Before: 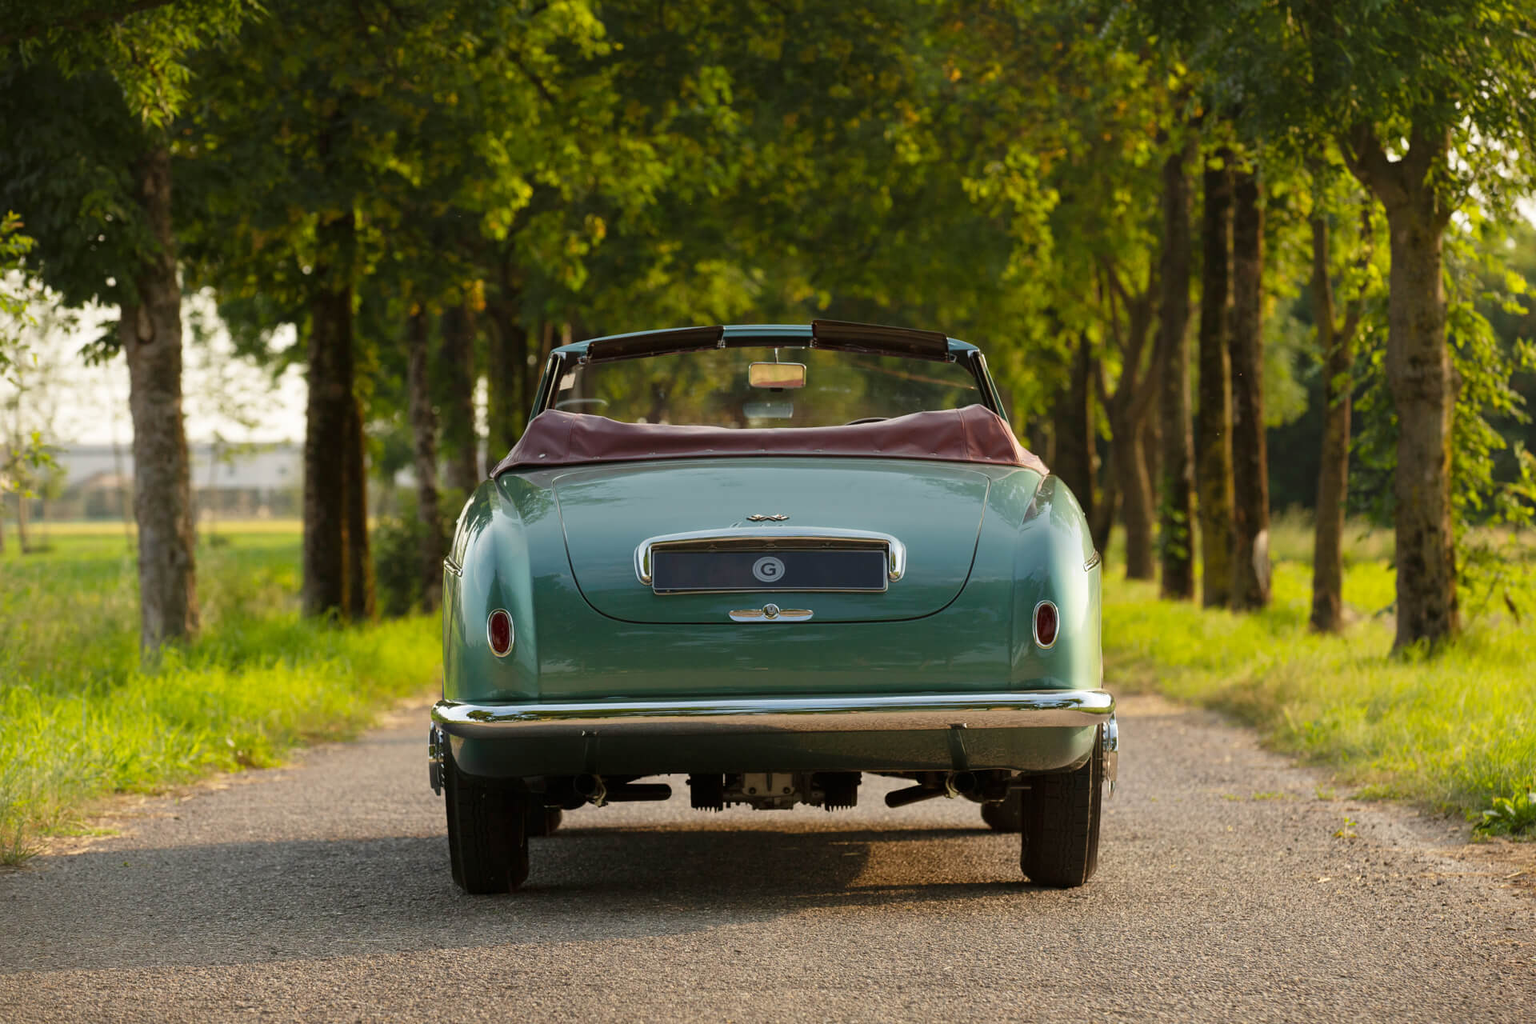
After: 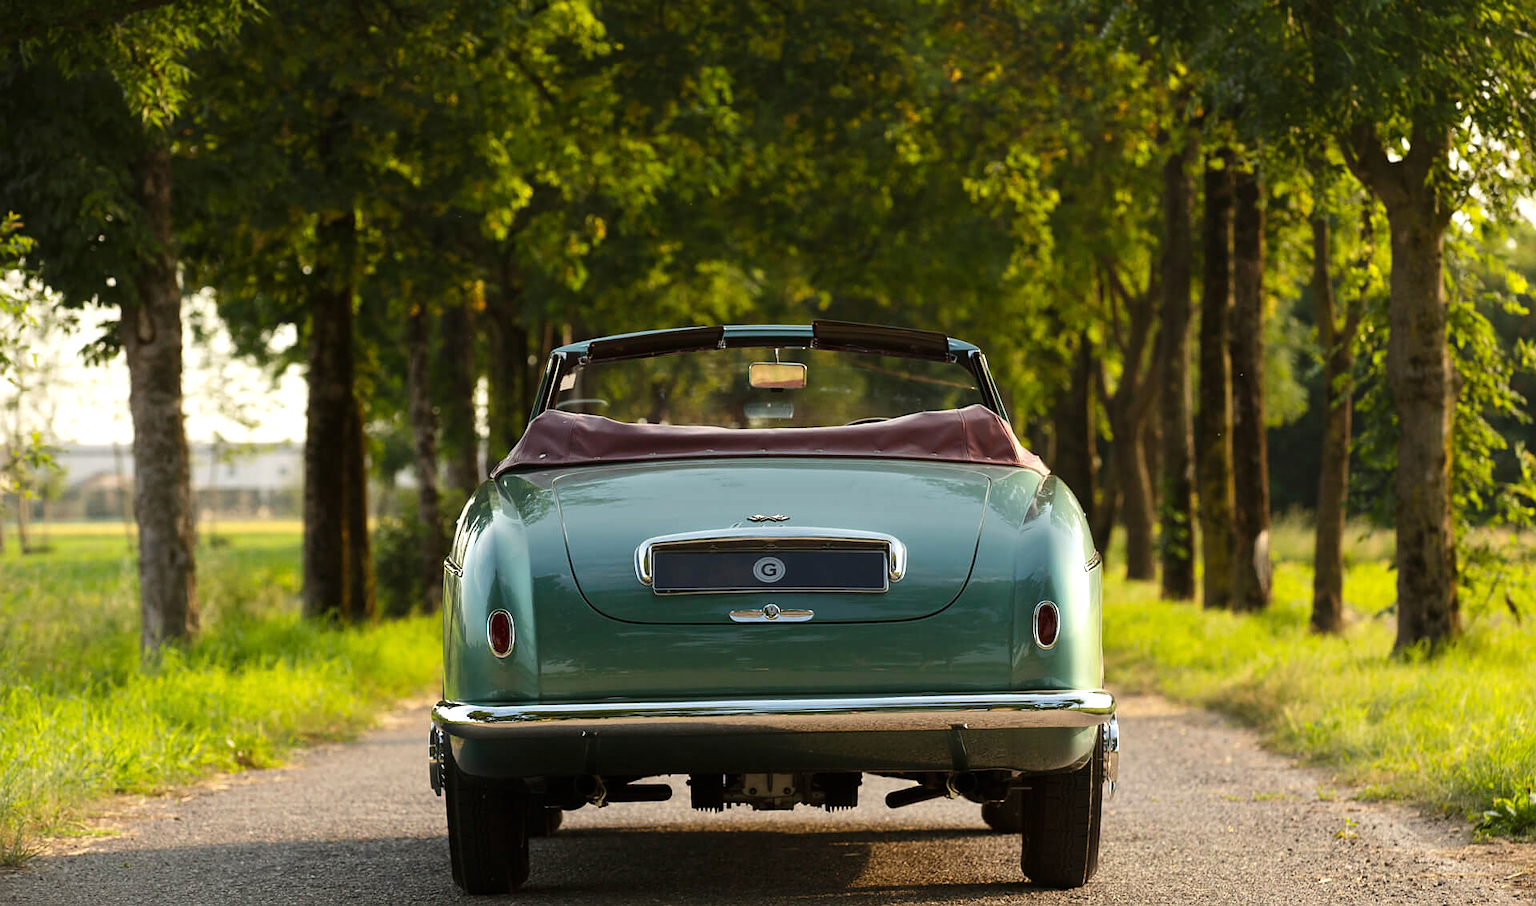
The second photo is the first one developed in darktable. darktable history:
tone equalizer: -8 EV -0.402 EV, -7 EV -0.373 EV, -6 EV -0.36 EV, -5 EV -0.258 EV, -3 EV 0.228 EV, -2 EV 0.33 EV, -1 EV 0.398 EV, +0 EV 0.421 EV, edges refinement/feathering 500, mask exposure compensation -1.57 EV, preserve details no
sharpen: radius 1.019
crop and rotate: top 0%, bottom 11.439%
